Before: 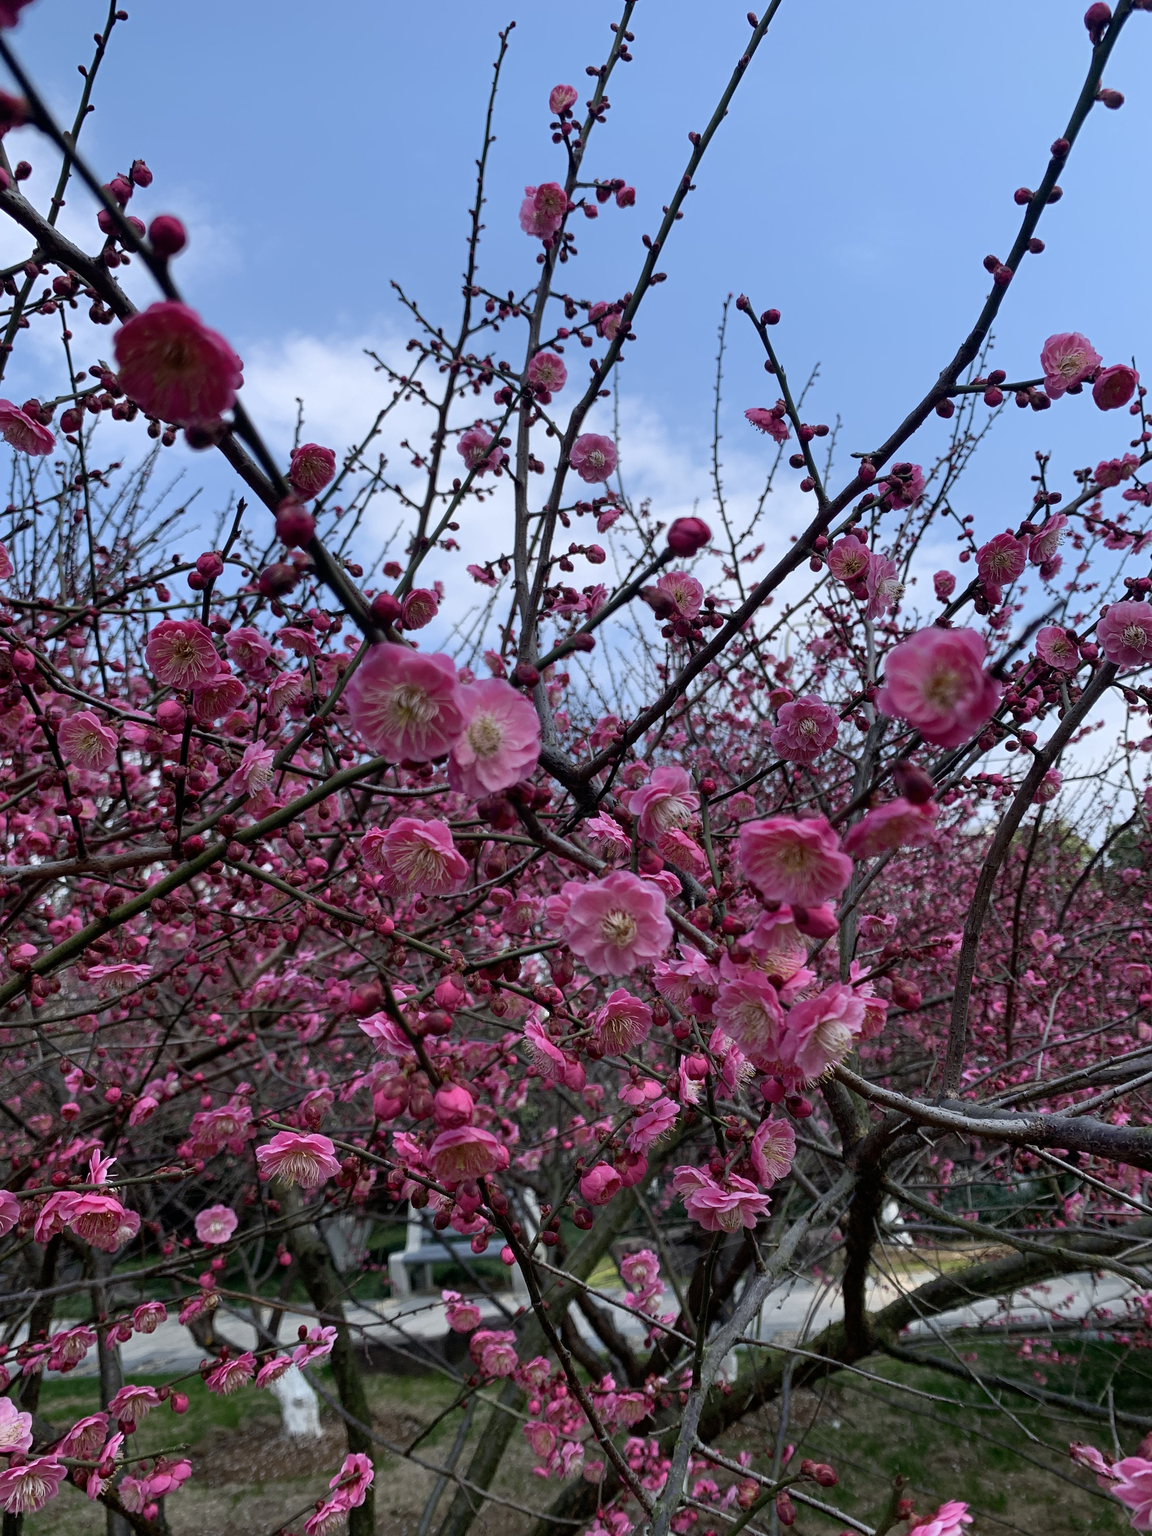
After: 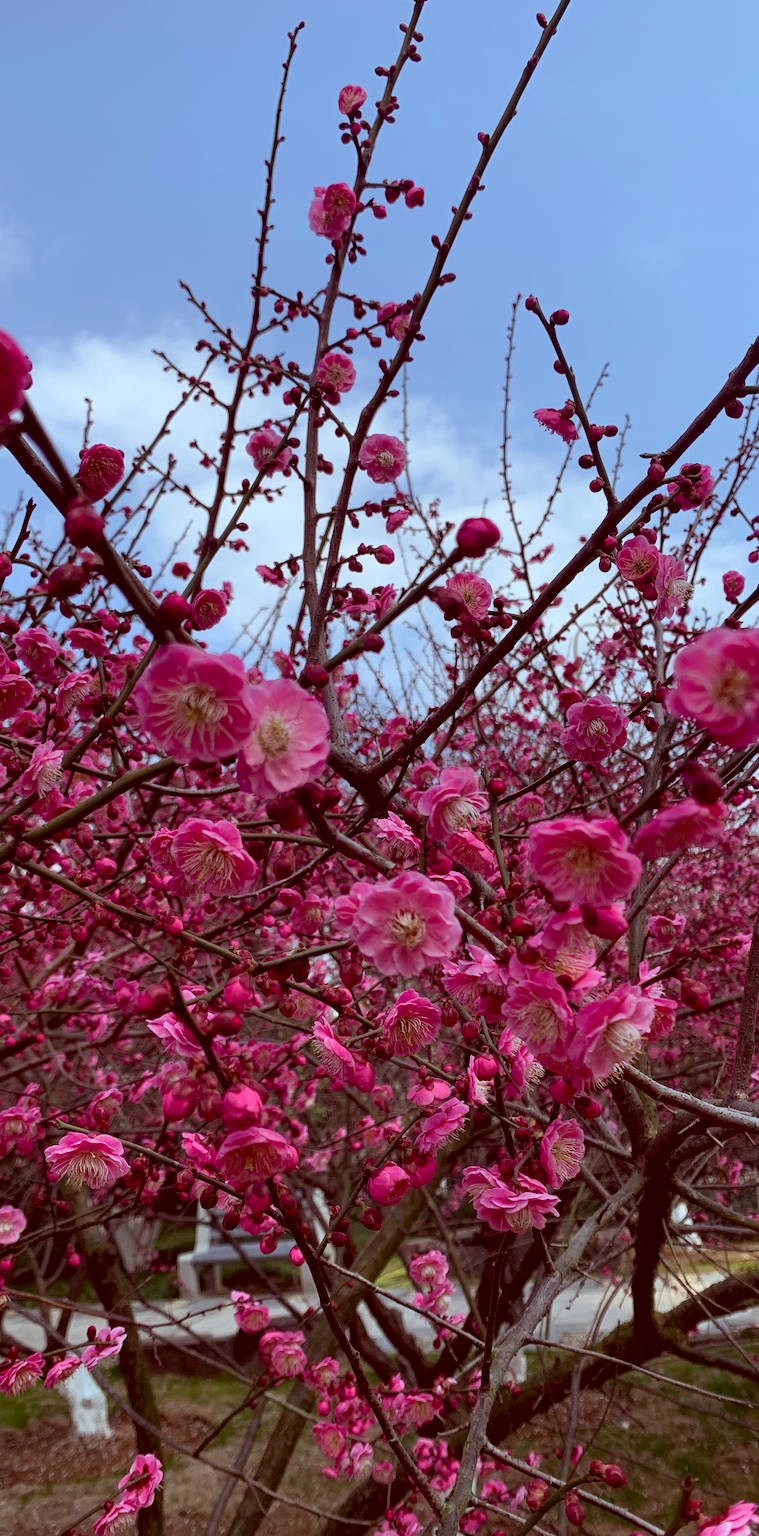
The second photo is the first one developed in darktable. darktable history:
crop and rotate: left 18.358%, right 15.711%
exposure: compensate highlight preservation false
color correction: highlights a* -7.25, highlights b* -0.177, shadows a* 20.6, shadows b* 11.43
